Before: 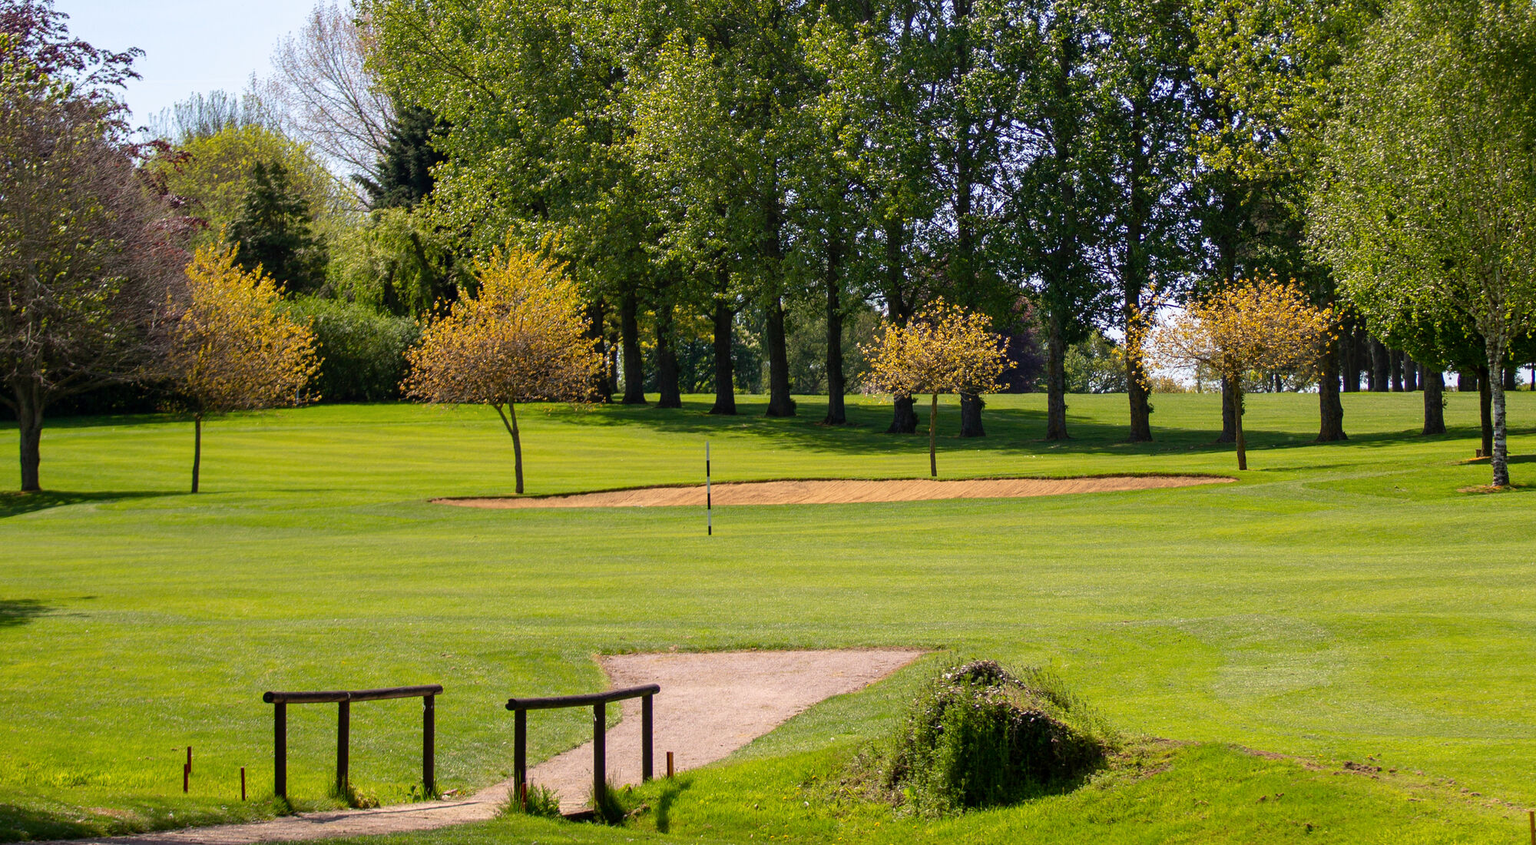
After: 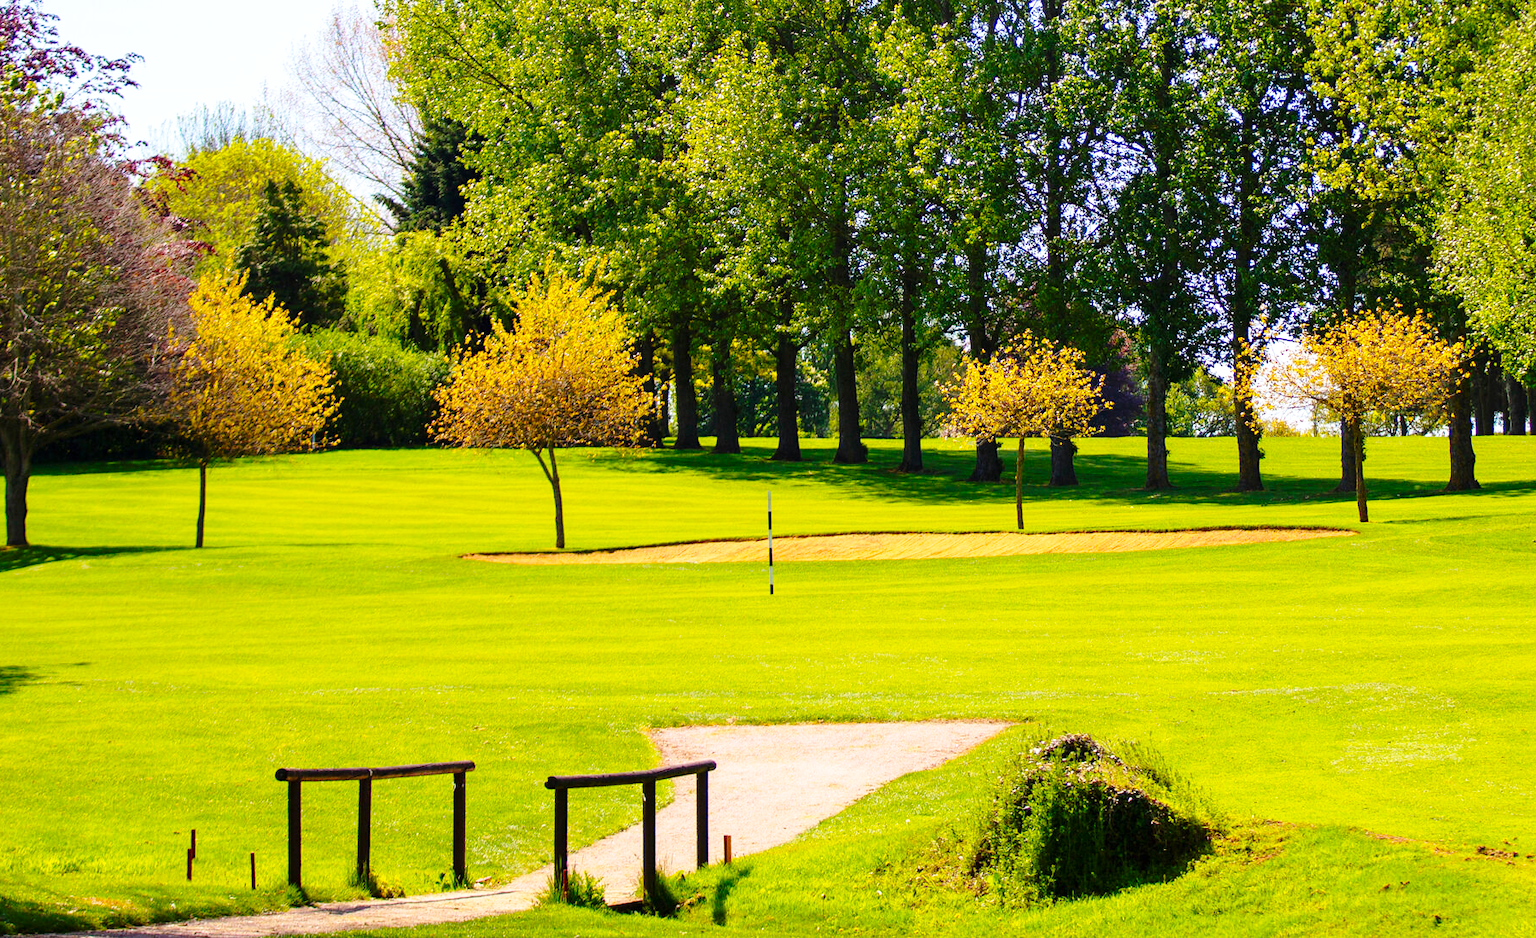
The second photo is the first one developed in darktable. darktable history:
color balance rgb: power › hue 208.61°, linear chroma grading › shadows -10.705%, linear chroma grading › global chroma 19.927%, perceptual saturation grading › global saturation 14.99%, global vibrance 20%
base curve: curves: ch0 [(0, 0) (0.028, 0.03) (0.121, 0.232) (0.46, 0.748) (0.859, 0.968) (1, 1)], preserve colors none
crop and rotate: left 1.008%, right 8.977%
exposure: black level correction 0, exposure 0.199 EV, compensate highlight preservation false
